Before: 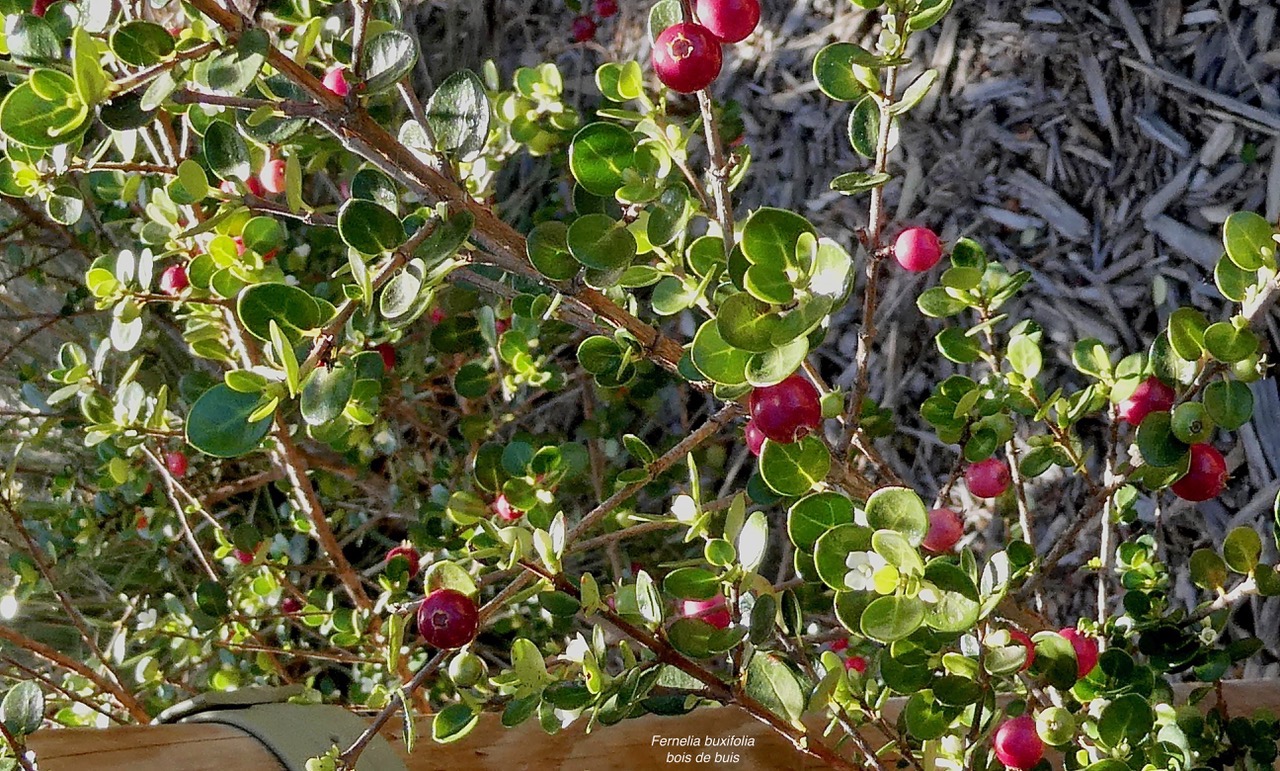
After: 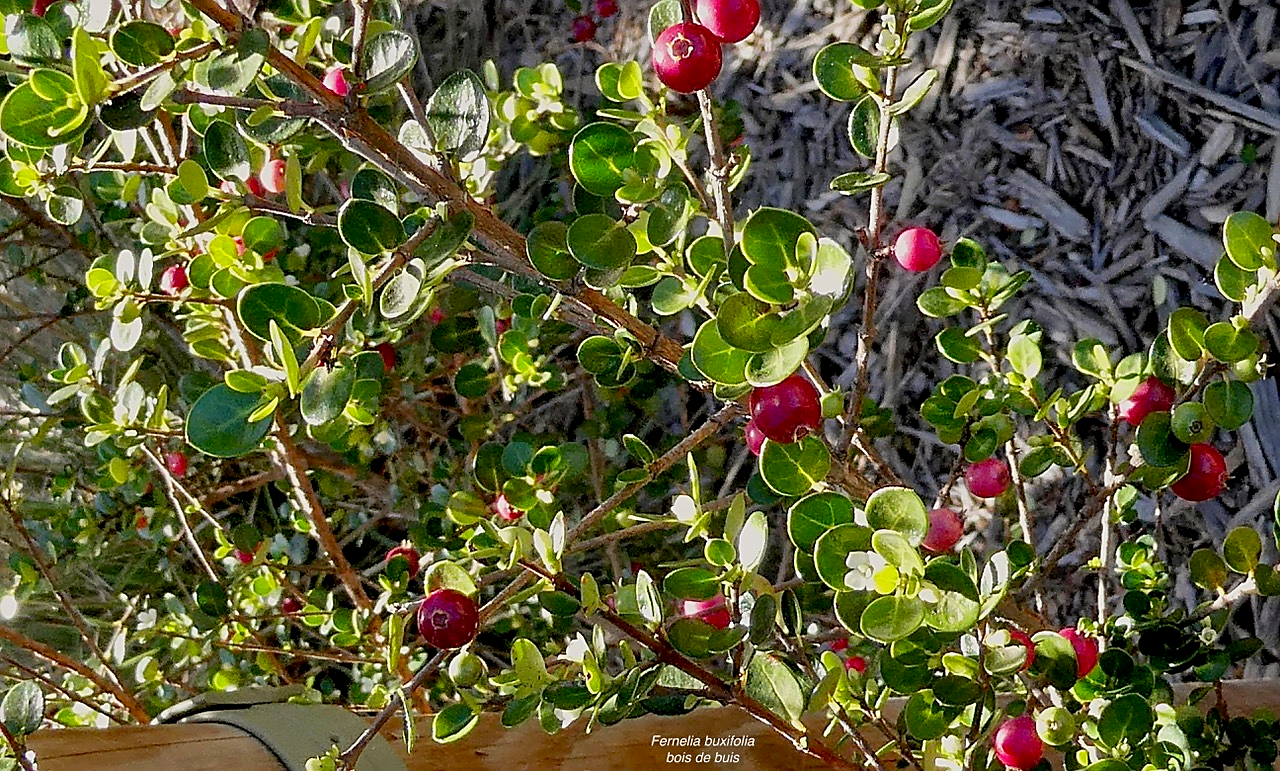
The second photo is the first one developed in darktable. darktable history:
sharpen: on, module defaults
color correction: highlights a* 0.618, highlights b* 2.83, saturation 1.08
